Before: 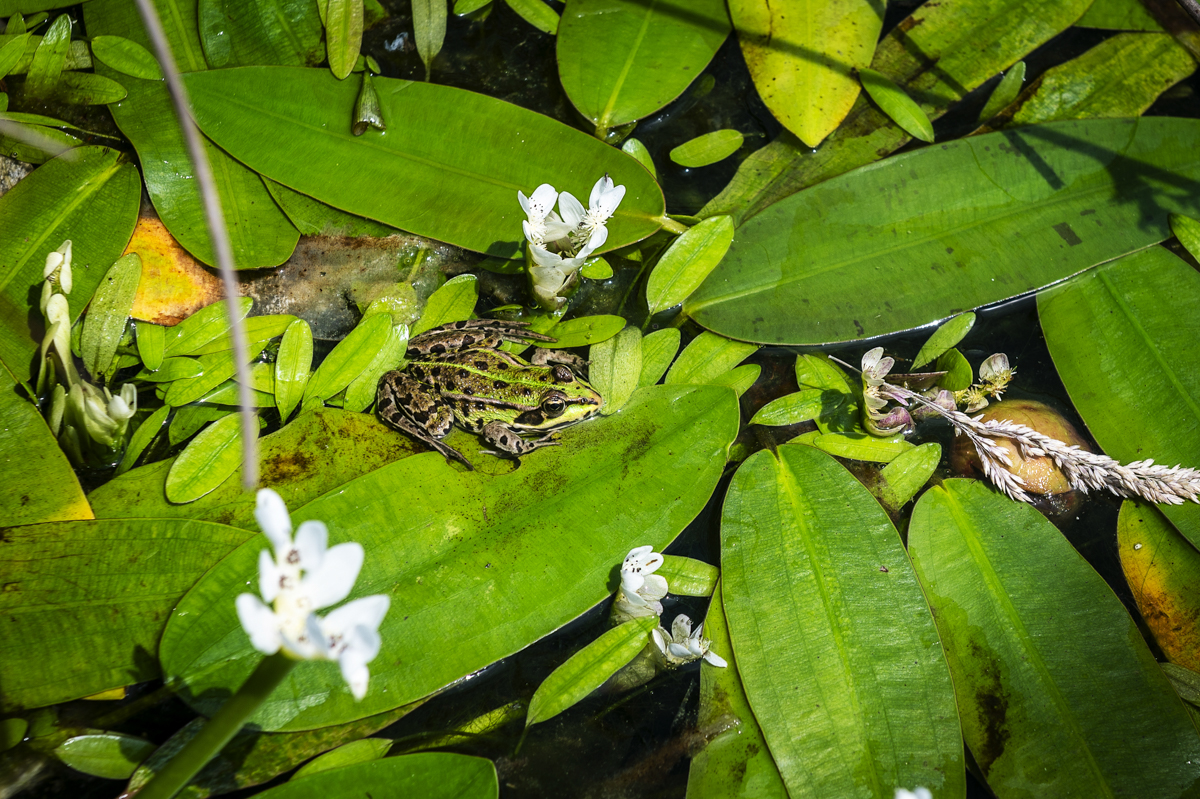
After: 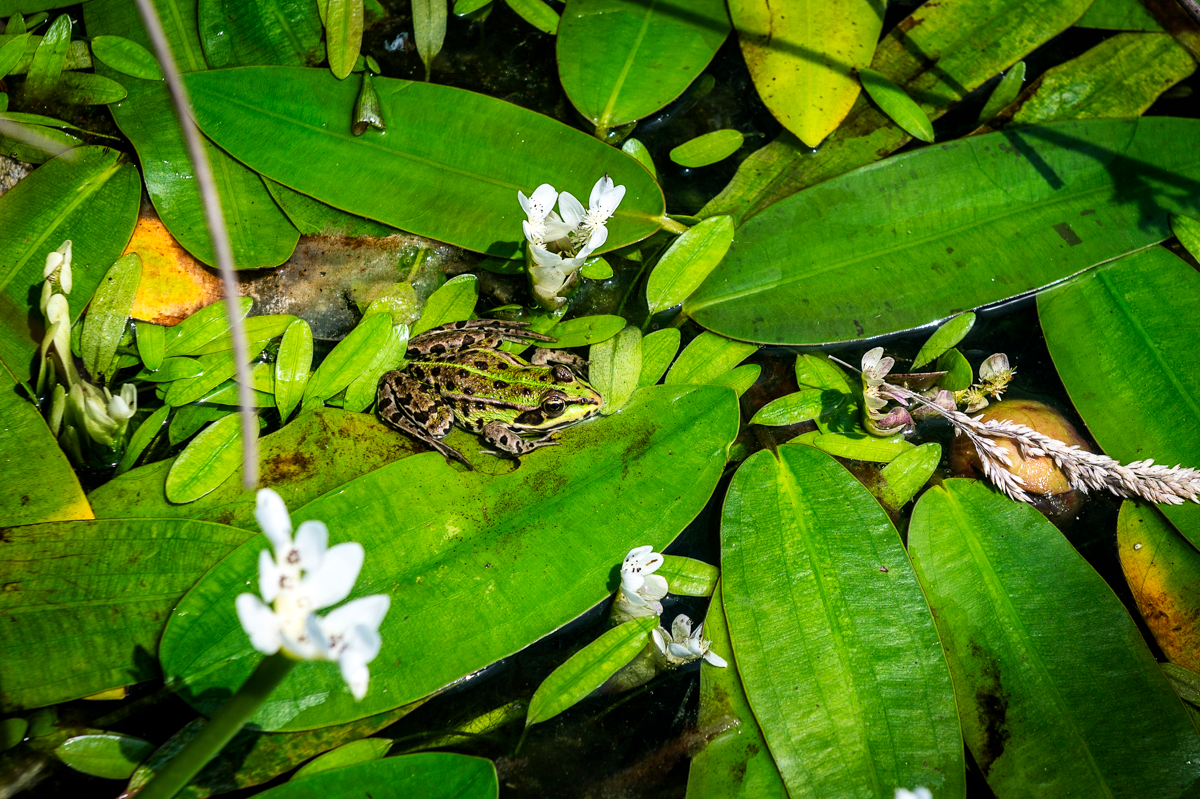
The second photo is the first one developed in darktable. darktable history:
local contrast: mode bilateral grid, contrast 19, coarseness 50, detail 119%, midtone range 0.2
